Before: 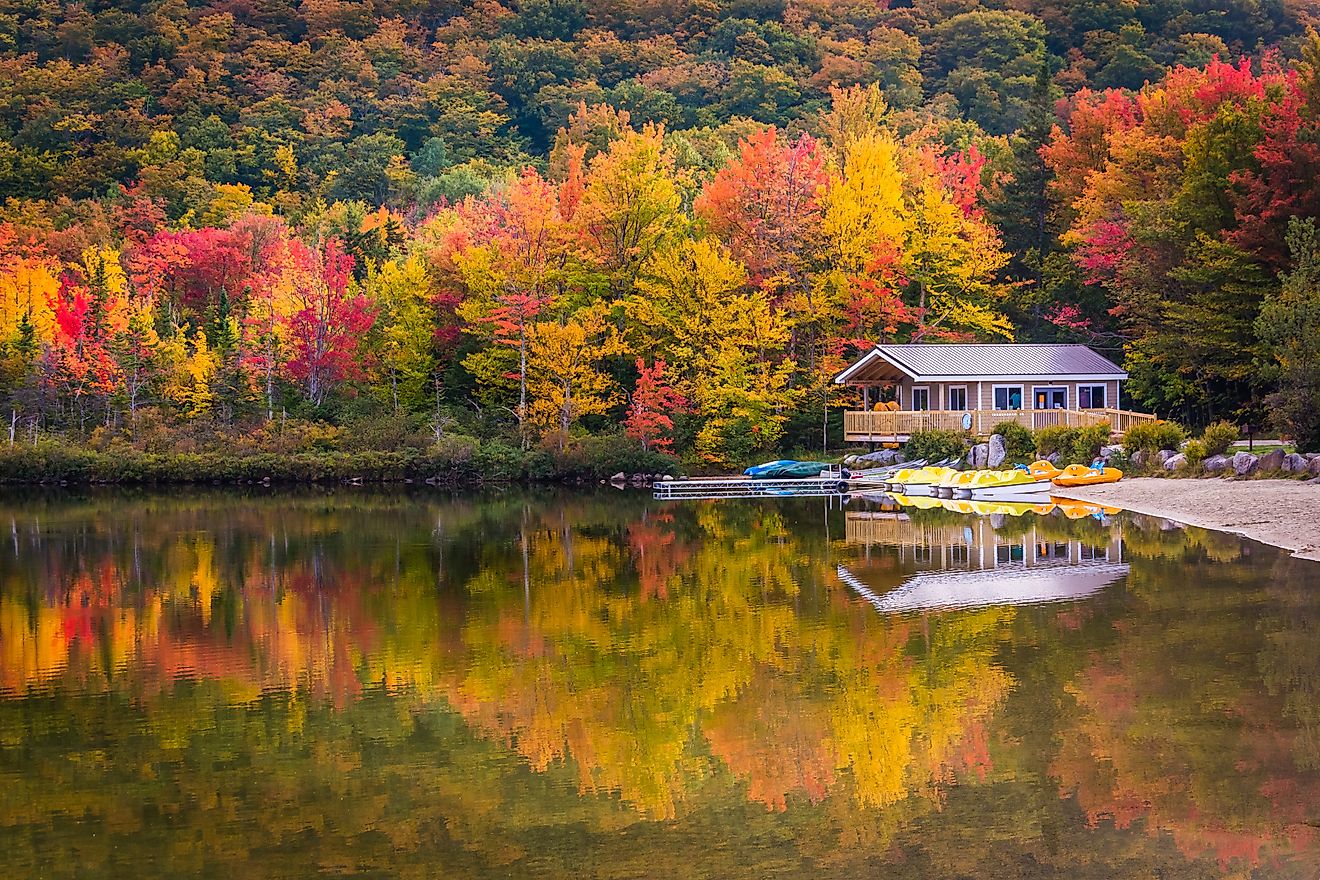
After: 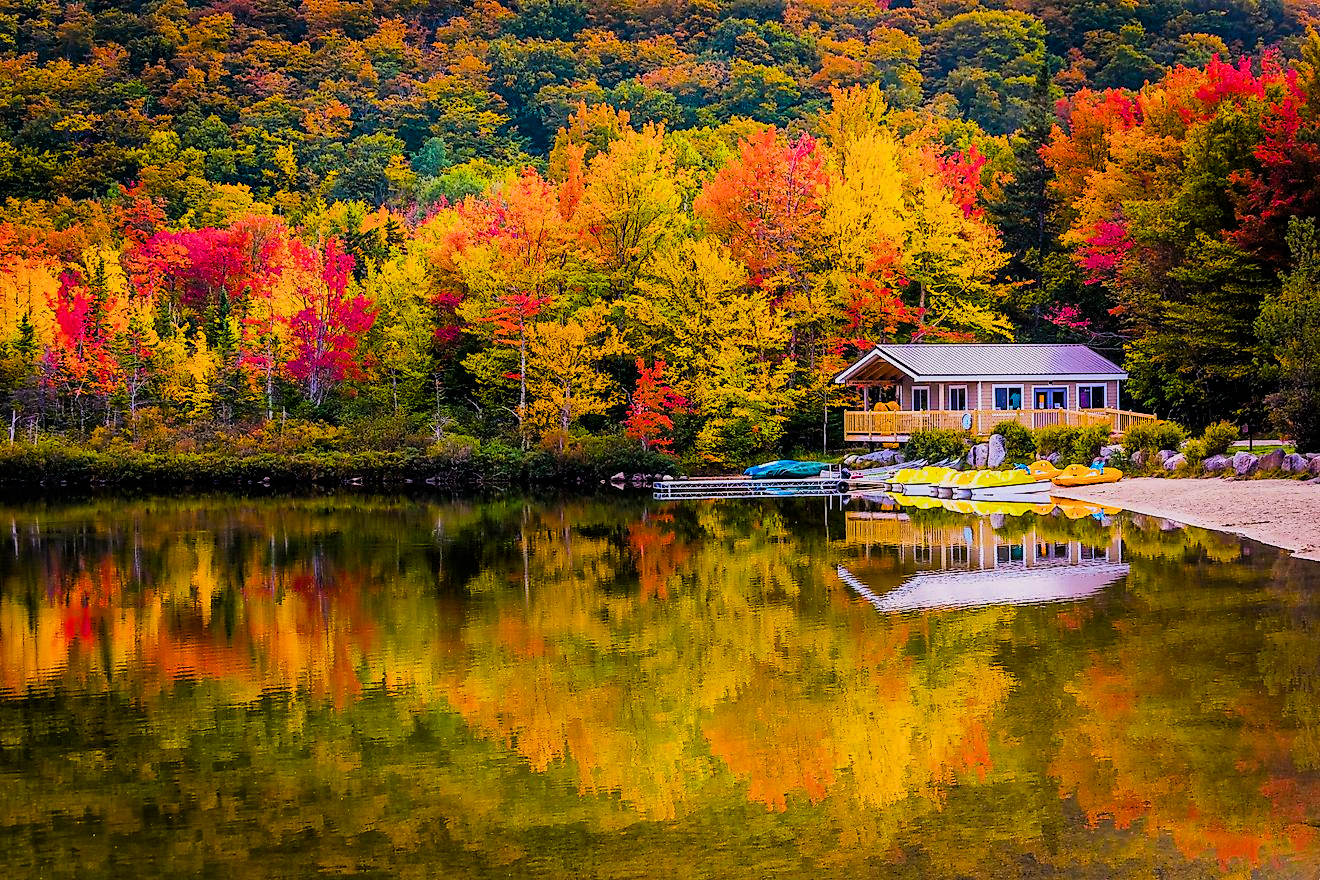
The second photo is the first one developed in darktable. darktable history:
exposure: exposure 0.2 EV, compensate highlight preservation false
filmic rgb: black relative exposure -5 EV, hardness 2.88, contrast 1.3
color balance rgb: linear chroma grading › global chroma 25%, perceptual saturation grading › global saturation 50%
